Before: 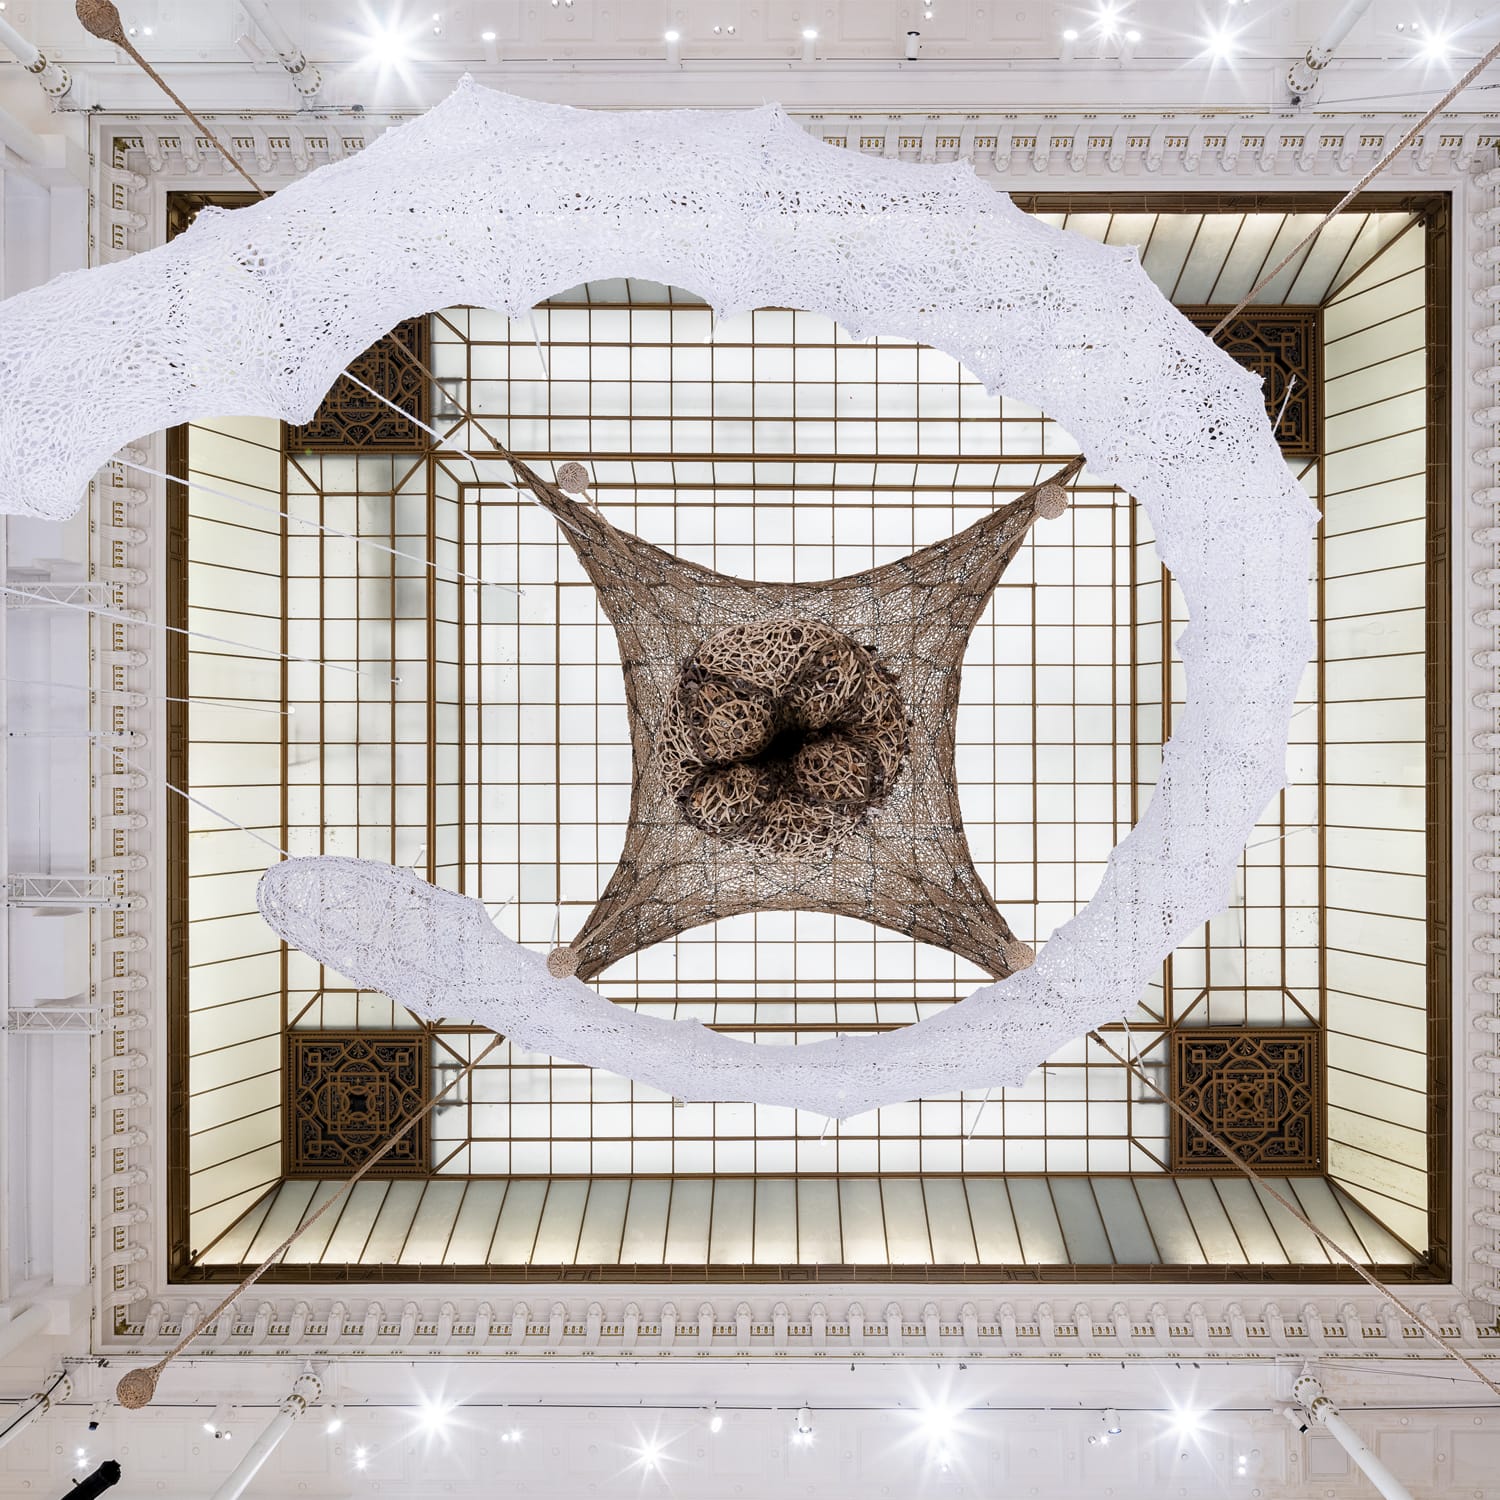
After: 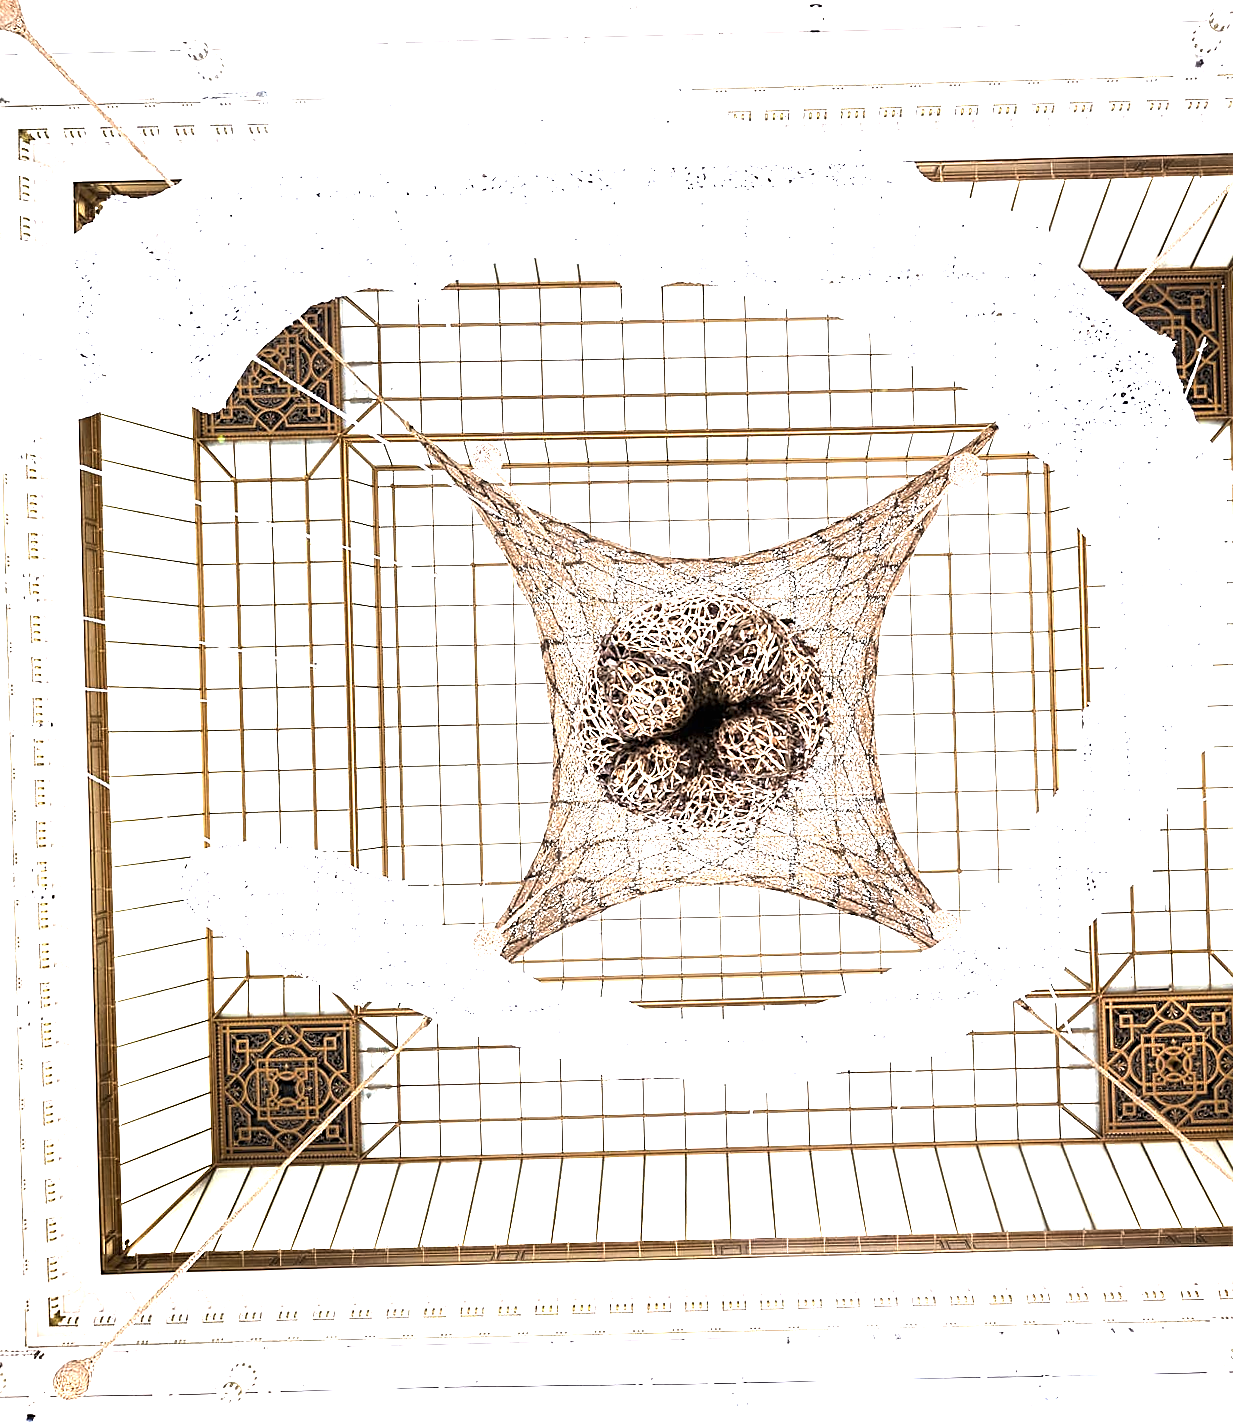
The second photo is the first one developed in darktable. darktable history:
crop and rotate: angle 1.42°, left 4.261%, top 0.445%, right 11.516%, bottom 2.421%
exposure: black level correction 0, exposure 1.878 EV, compensate highlight preservation false
sharpen: on, module defaults
color balance rgb: perceptual saturation grading › global saturation 0.868%, perceptual brilliance grading › global brilliance 14.948%, perceptual brilliance grading › shadows -35.412%
